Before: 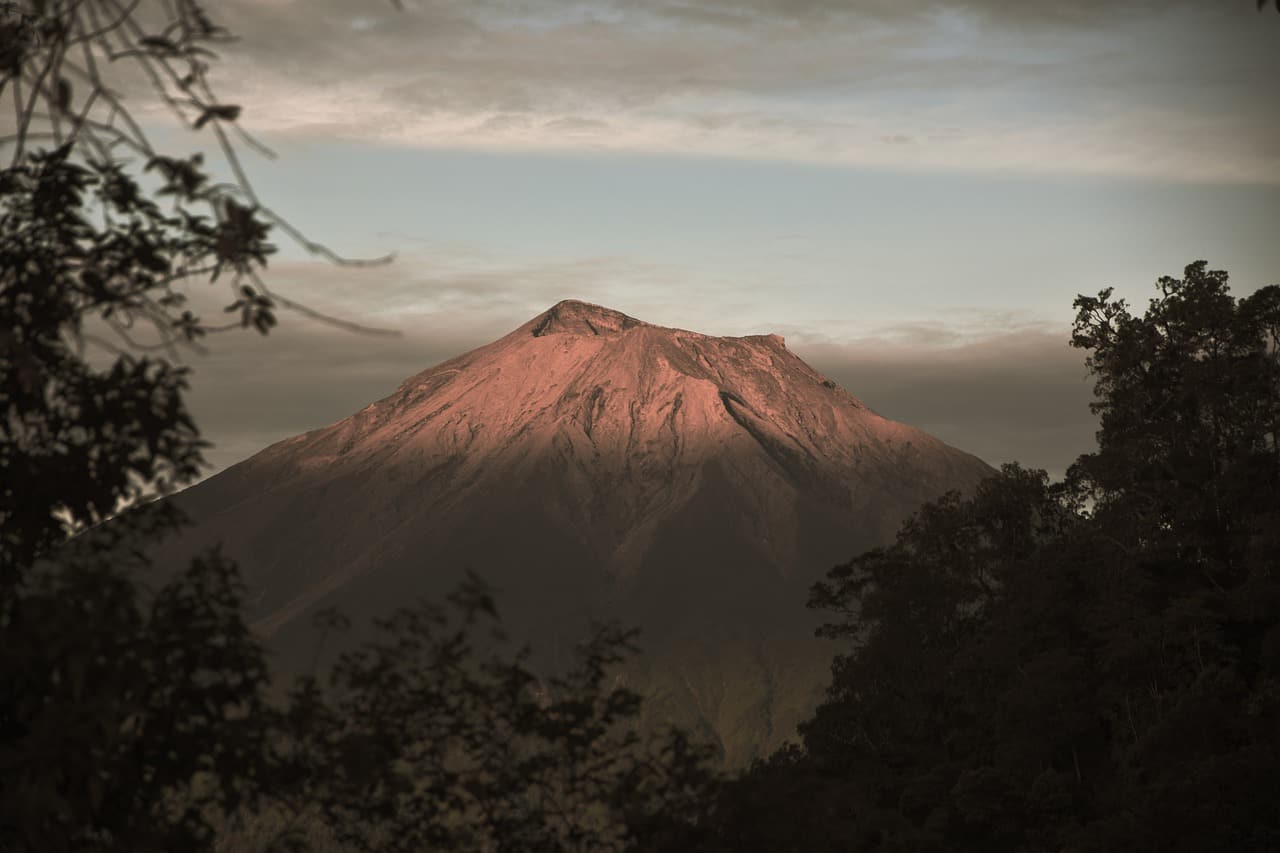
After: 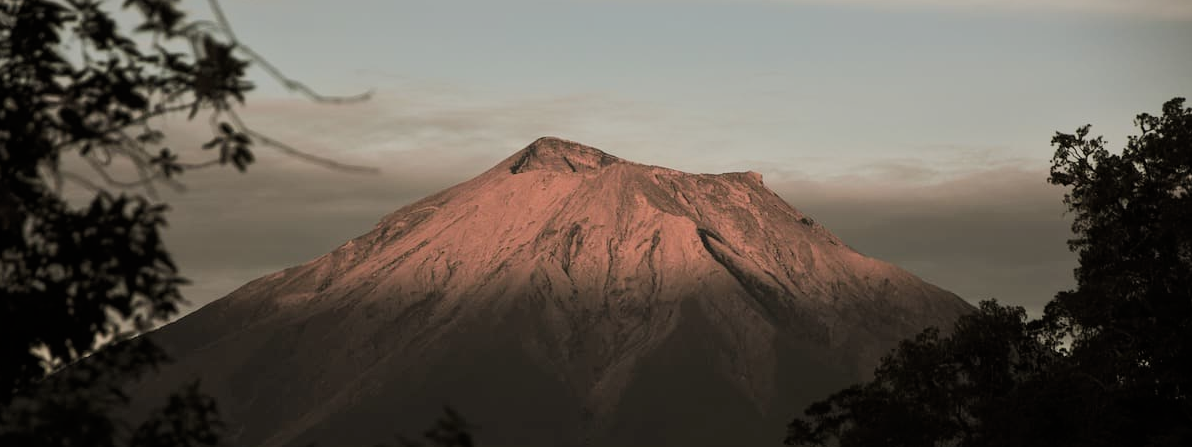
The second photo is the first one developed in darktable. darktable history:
filmic rgb: black relative exposure -7.48 EV, white relative exposure 4.83 EV, hardness 3.4, color science v6 (2022)
crop: left 1.744%, top 19.225%, right 5.069%, bottom 28.357%
